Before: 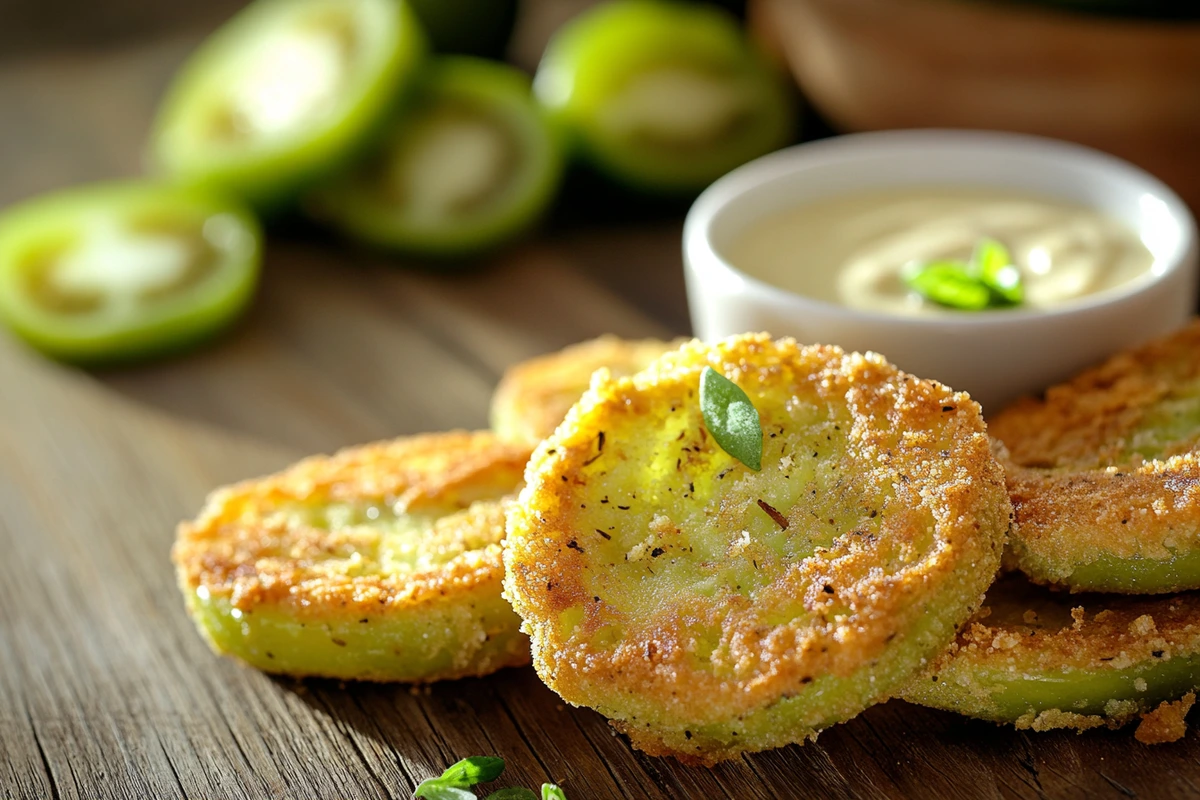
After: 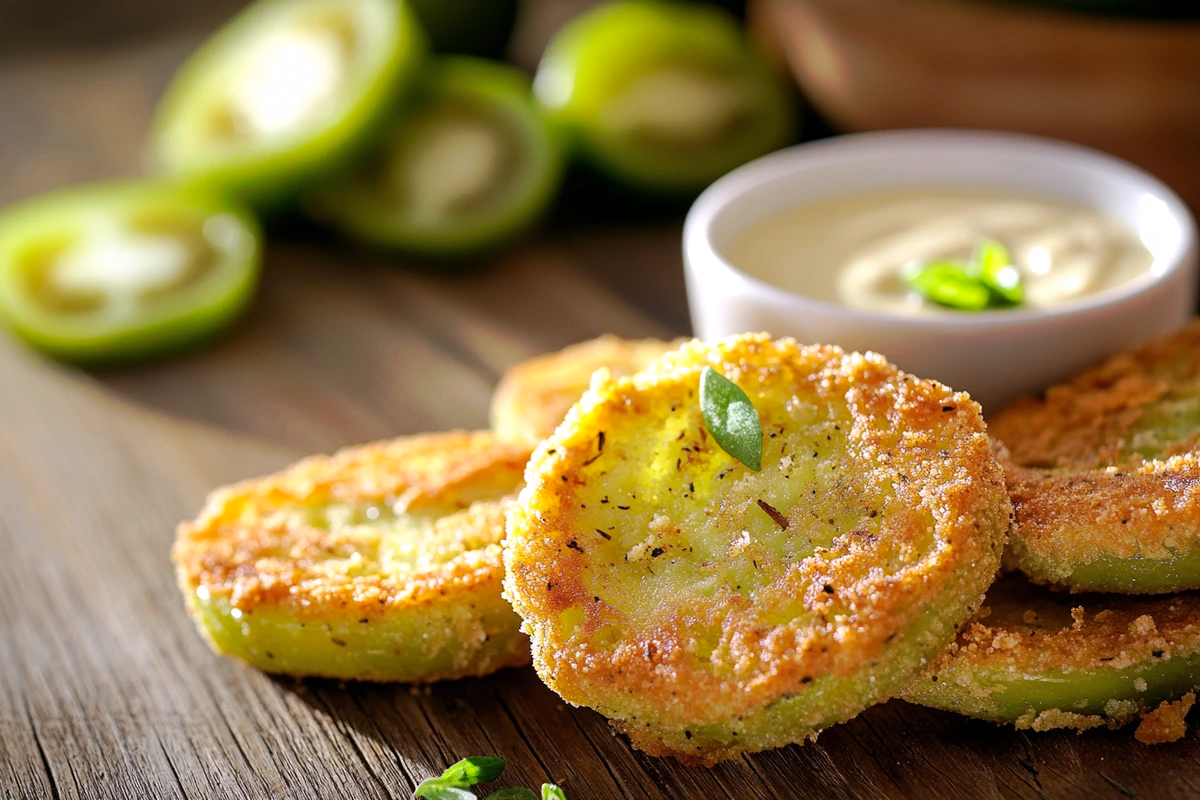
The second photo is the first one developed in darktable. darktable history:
tone curve: curves: ch0 [(0, 0) (0.003, 0.003) (0.011, 0.011) (0.025, 0.024) (0.044, 0.043) (0.069, 0.068) (0.1, 0.098) (0.136, 0.133) (0.177, 0.173) (0.224, 0.22) (0.277, 0.271) (0.335, 0.328) (0.399, 0.39) (0.468, 0.458) (0.543, 0.563) (0.623, 0.64) (0.709, 0.722) (0.801, 0.809) (0.898, 0.902) (1, 1)], preserve colors none
white balance: red 1.05, blue 1.072
